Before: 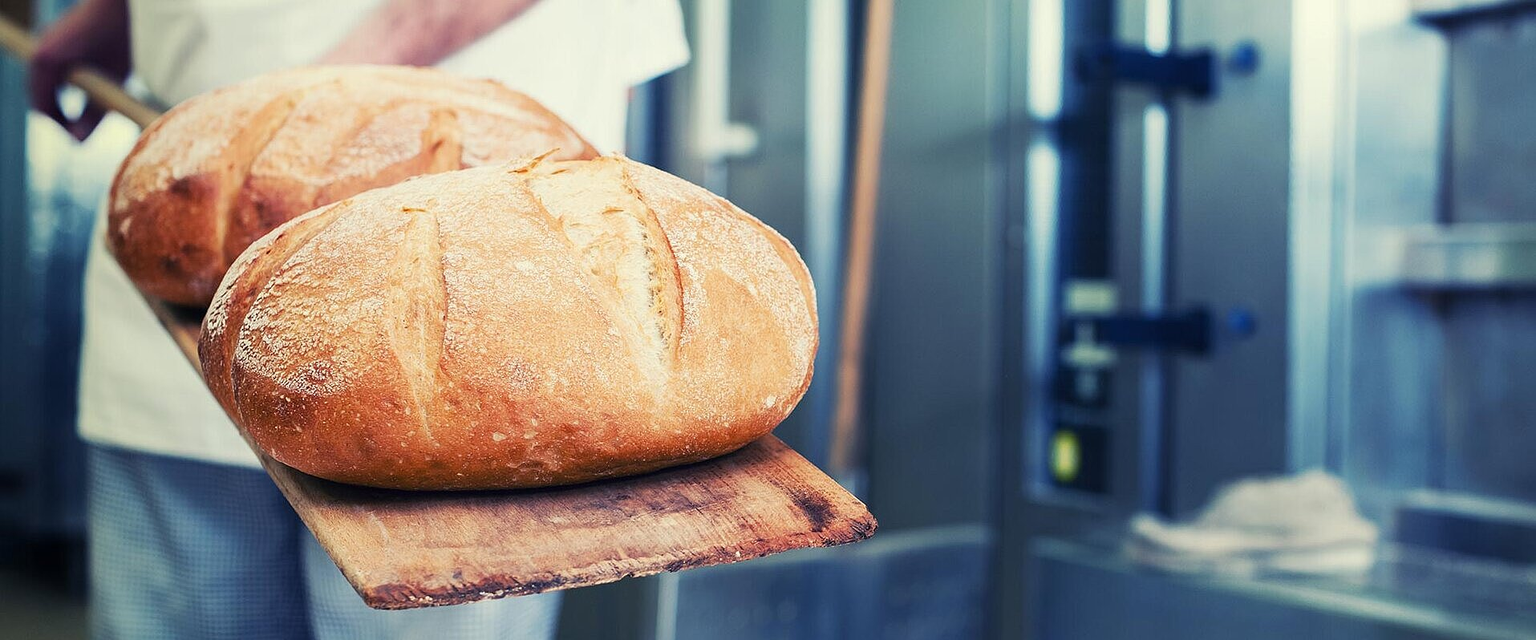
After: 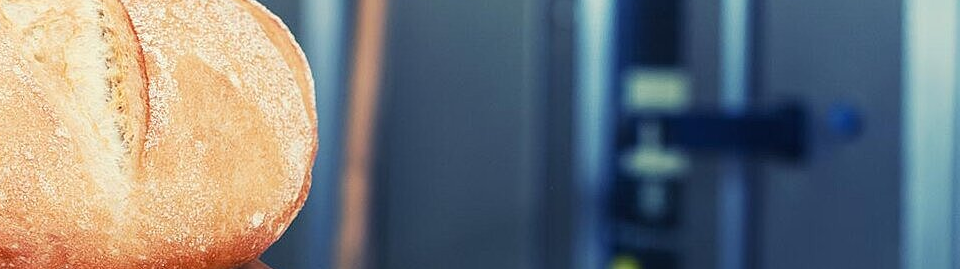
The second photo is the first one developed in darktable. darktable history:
crop: left 36.74%, top 35.245%, right 13.077%, bottom 31.027%
